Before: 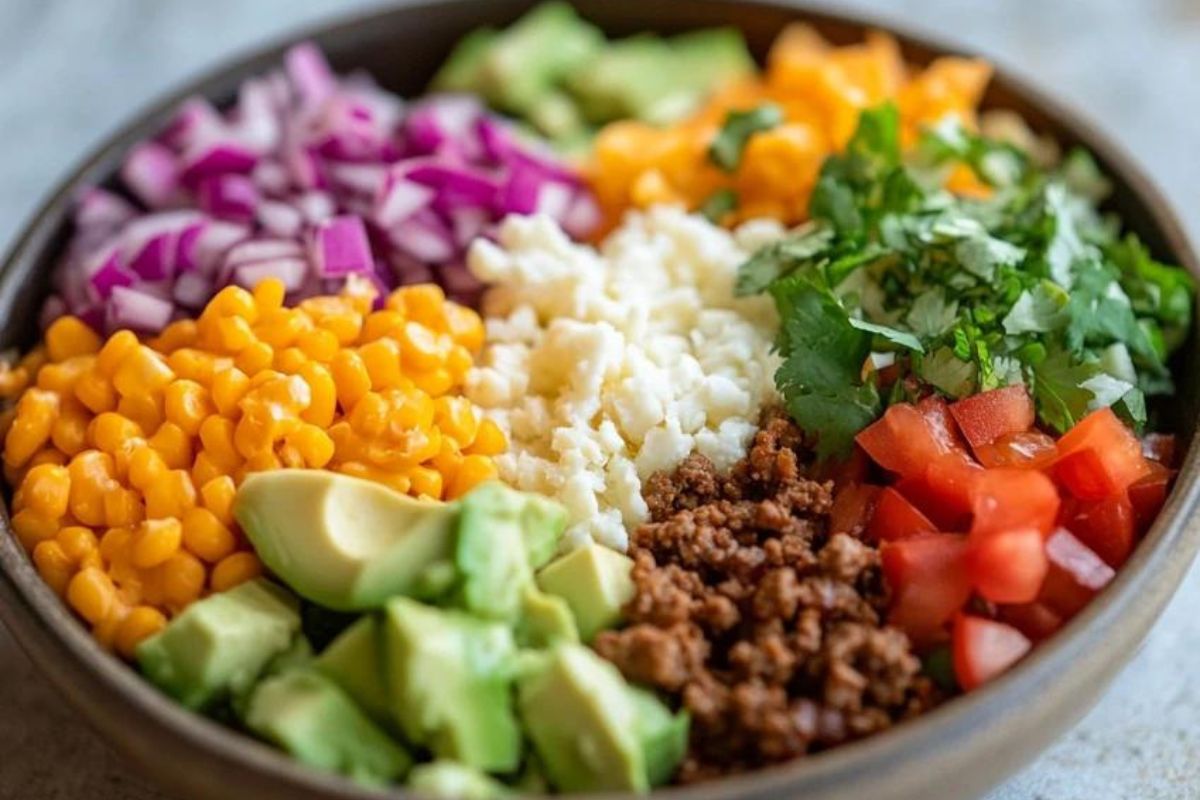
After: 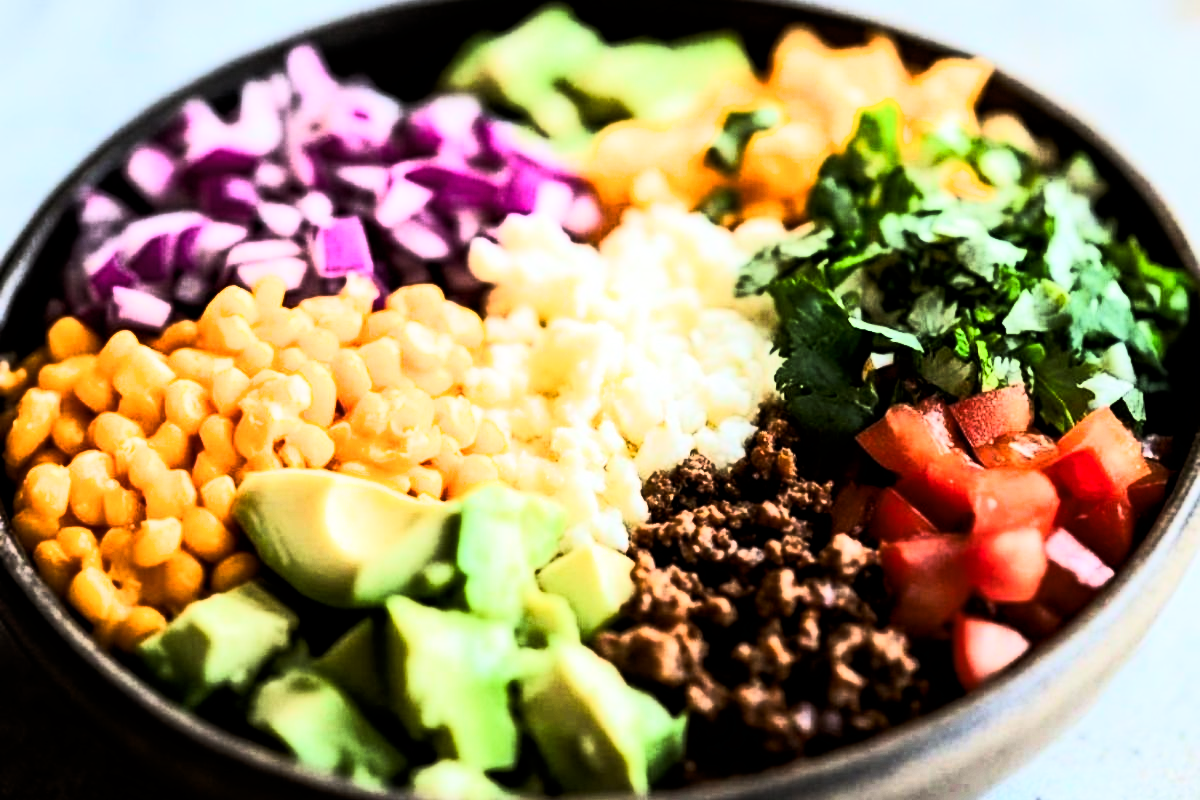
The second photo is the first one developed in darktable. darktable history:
contrast brightness saturation: saturation 0.13
exposure: black level correction 0.005, exposure 0.001 EV, compensate highlight preservation false
filmic rgb: black relative exposure -3.75 EV, white relative exposure 2.4 EV, dynamic range scaling -50%, hardness 3.42, latitude 30%, contrast 1.8
tone curve: curves: ch0 [(0, 0) (0.427, 0.375) (0.616, 0.801) (1, 1)], color space Lab, linked channels, preserve colors none
